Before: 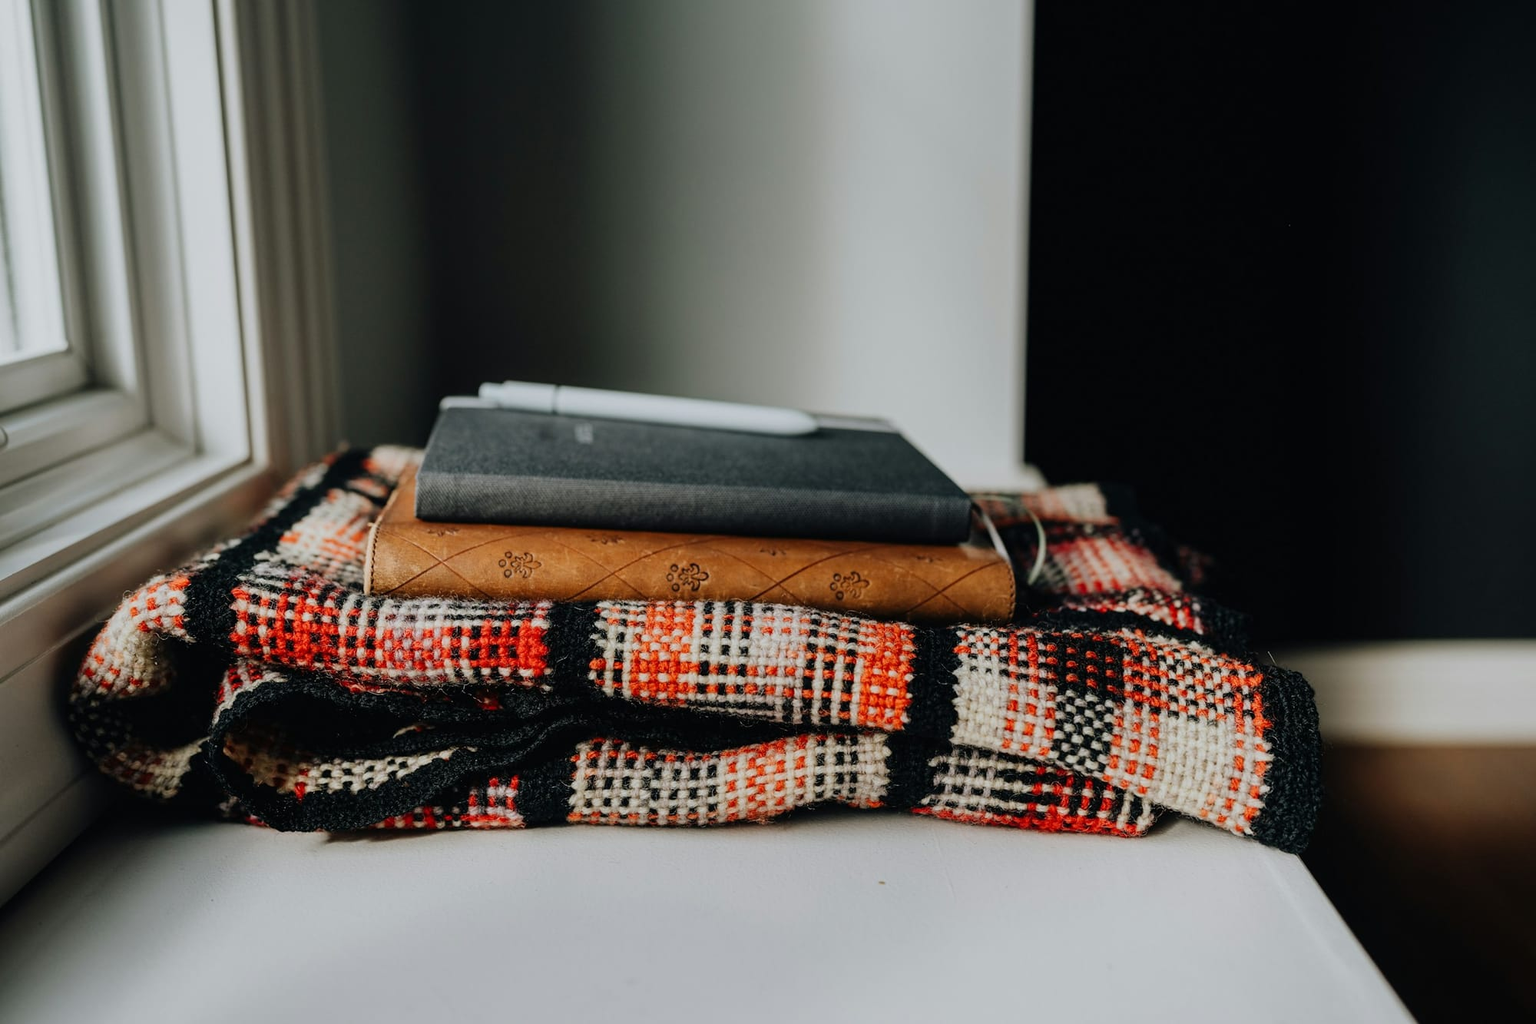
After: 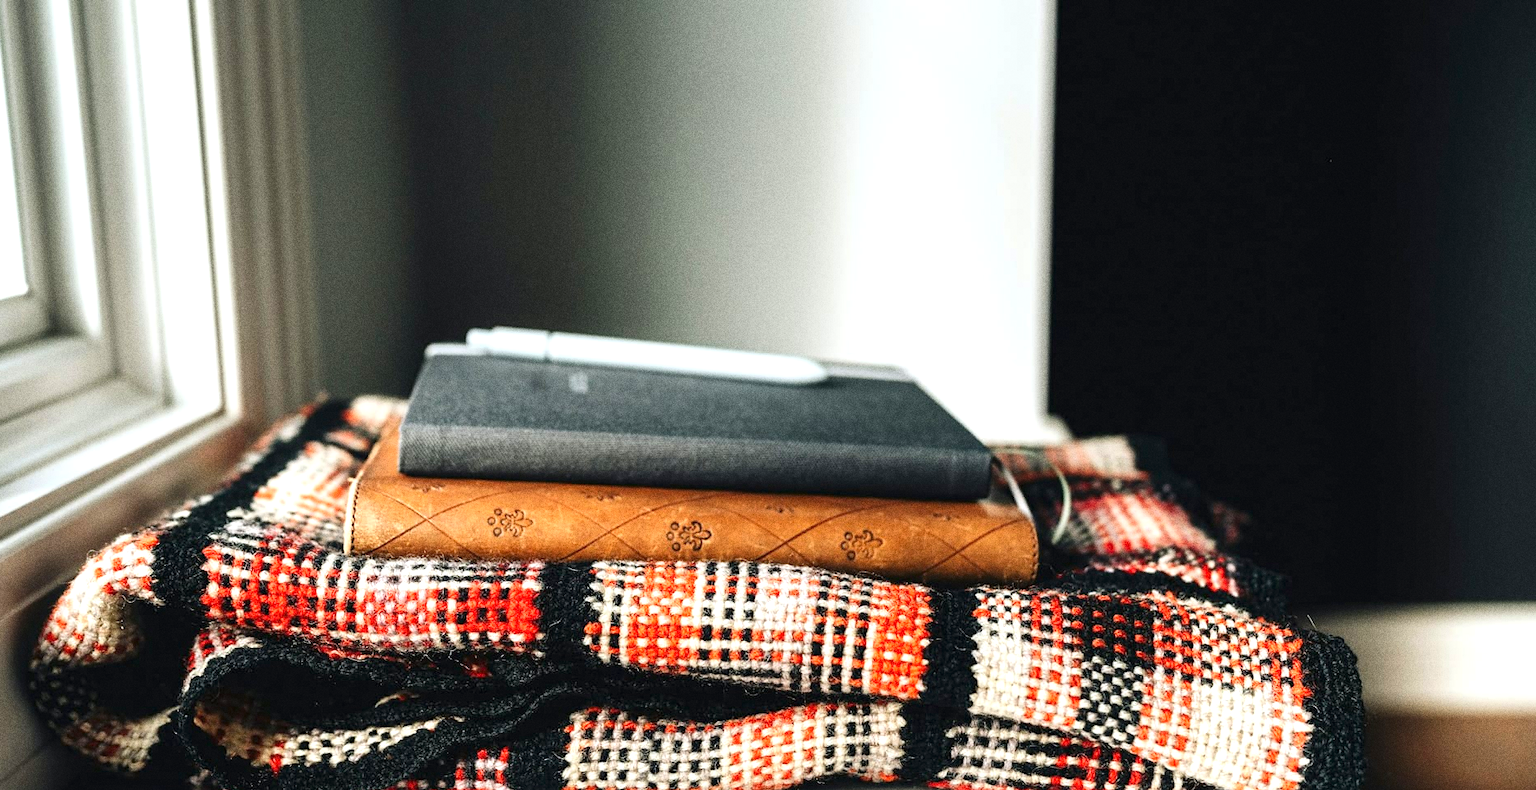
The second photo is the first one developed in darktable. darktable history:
exposure: black level correction 0, exposure 1.2 EV, compensate exposure bias true, compensate highlight preservation false
crop: left 2.737%, top 7.287%, right 3.421%, bottom 20.179%
grain: coarseness 0.09 ISO, strength 40%
